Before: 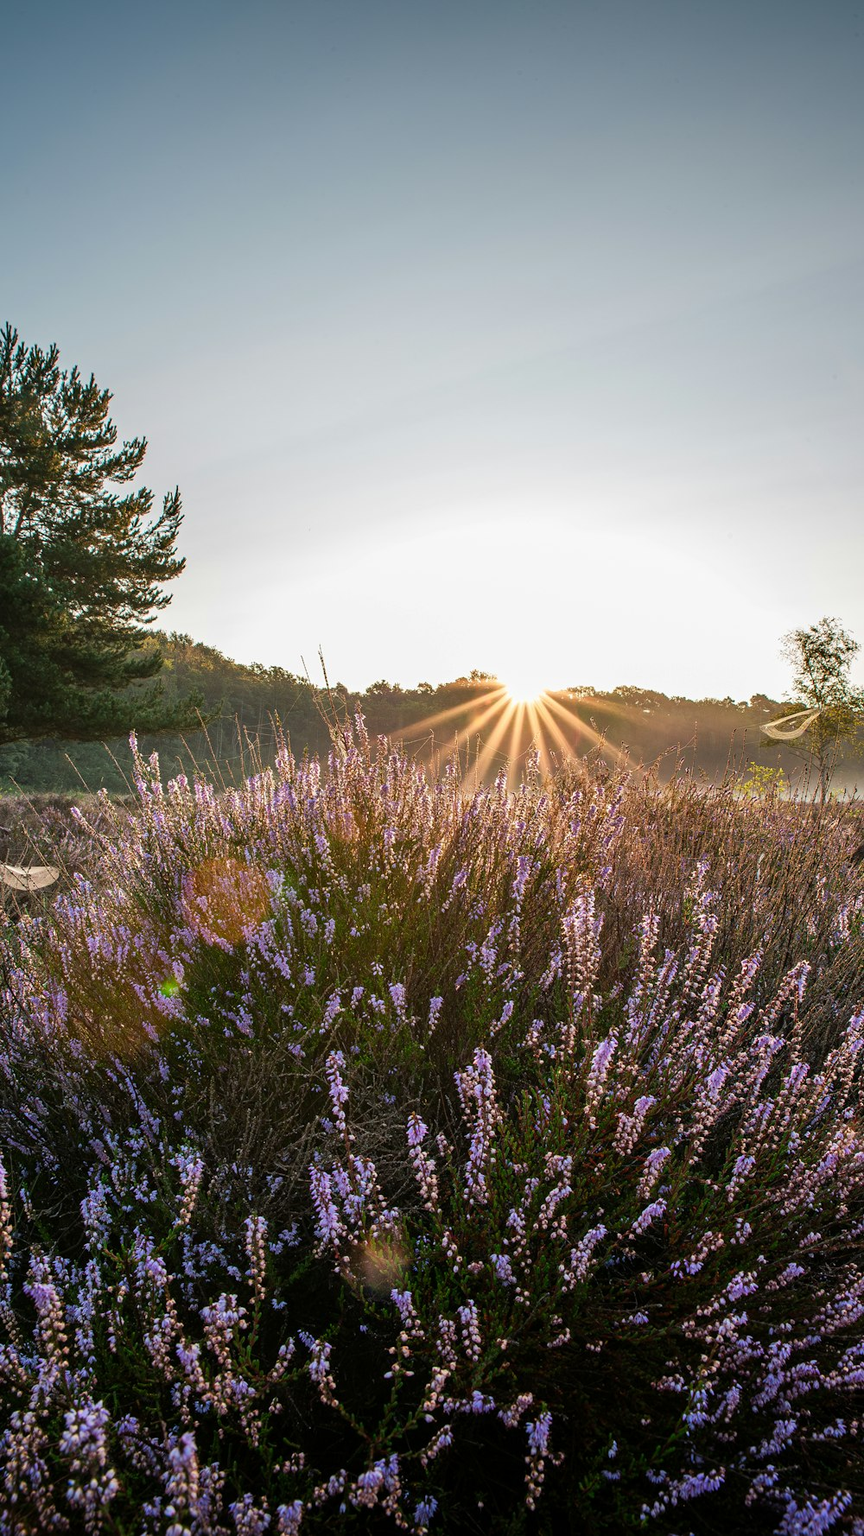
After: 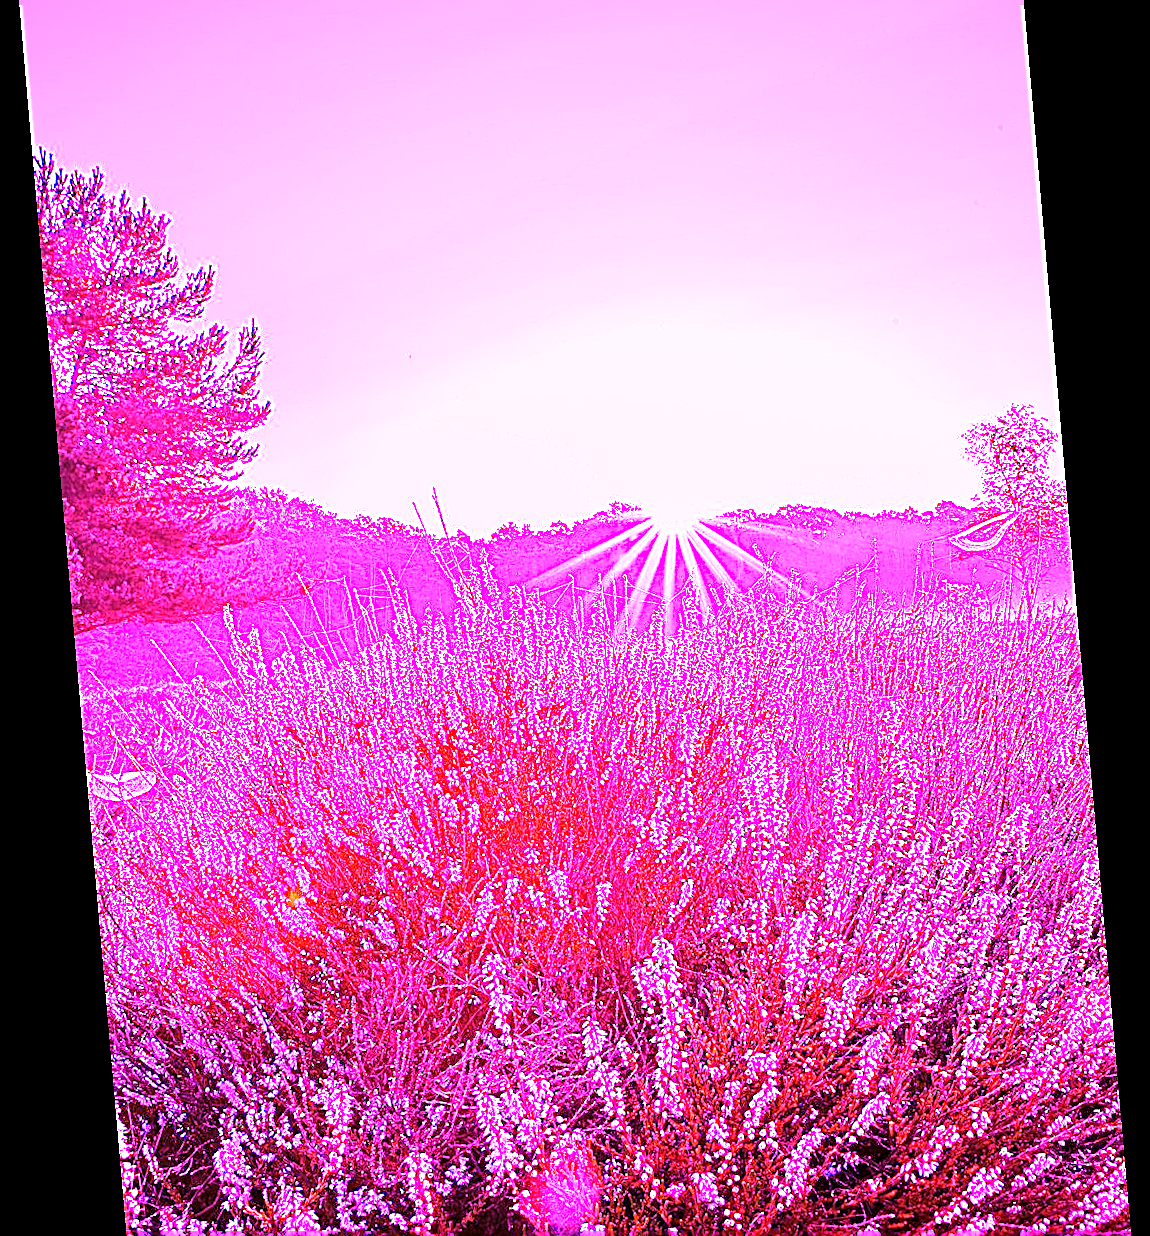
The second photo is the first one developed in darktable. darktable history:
crop: top 16.727%, bottom 16.727%
sharpen: on, module defaults
white balance: red 8, blue 8
rotate and perspective: rotation -4.98°, automatic cropping off
